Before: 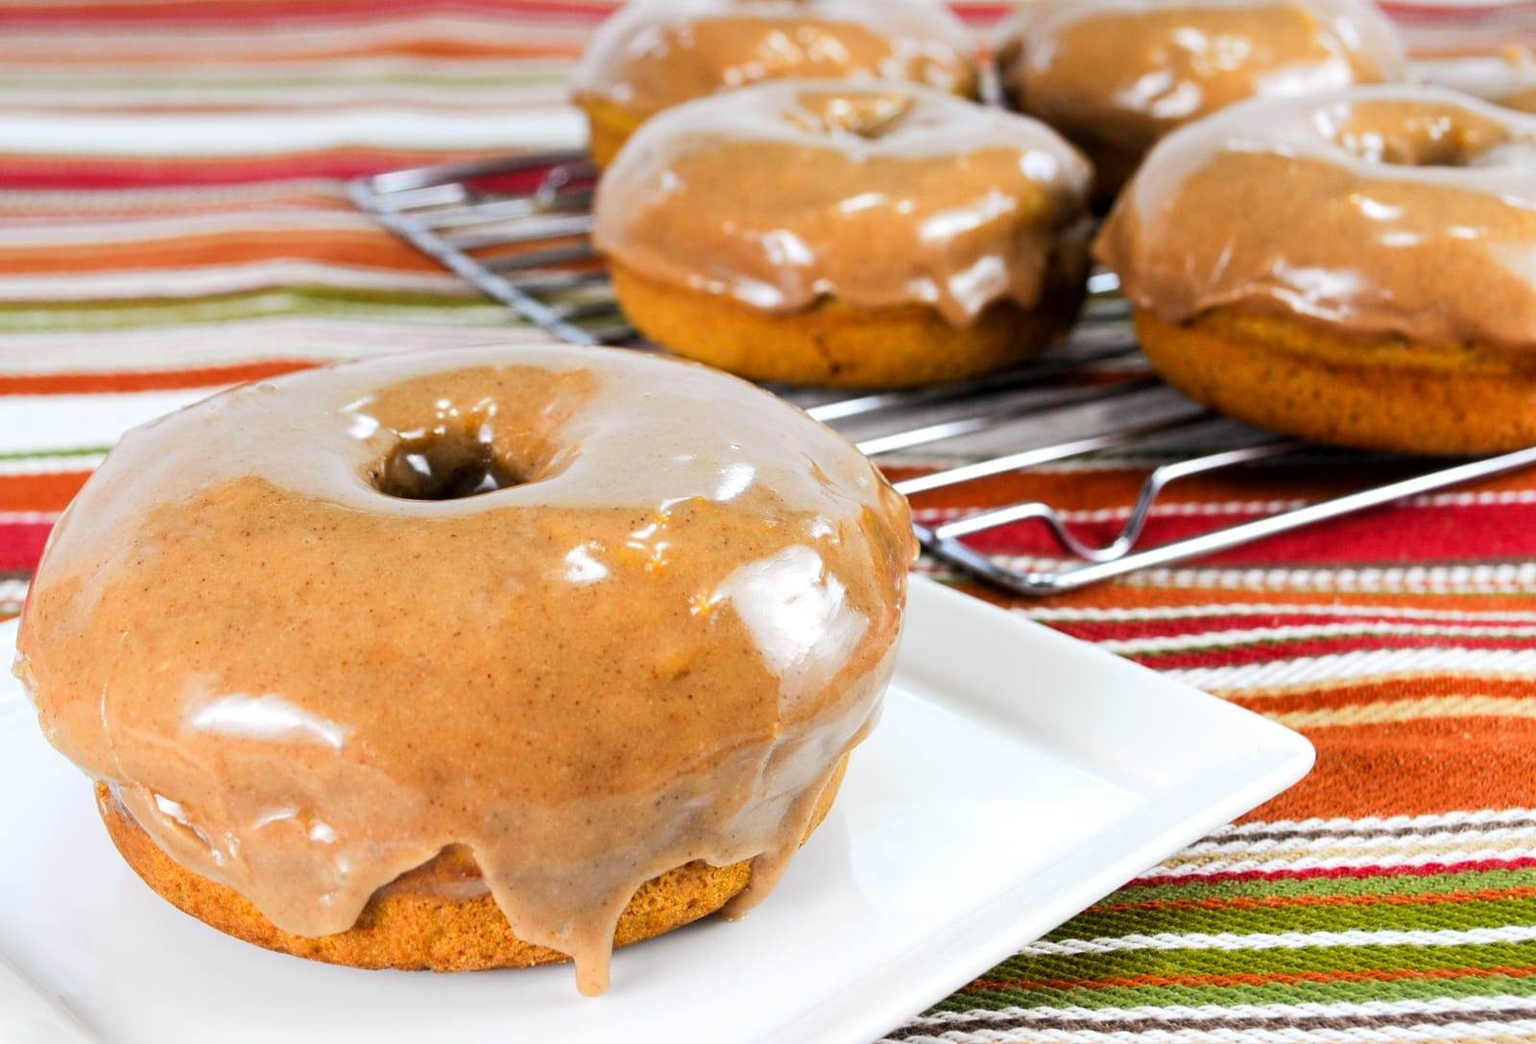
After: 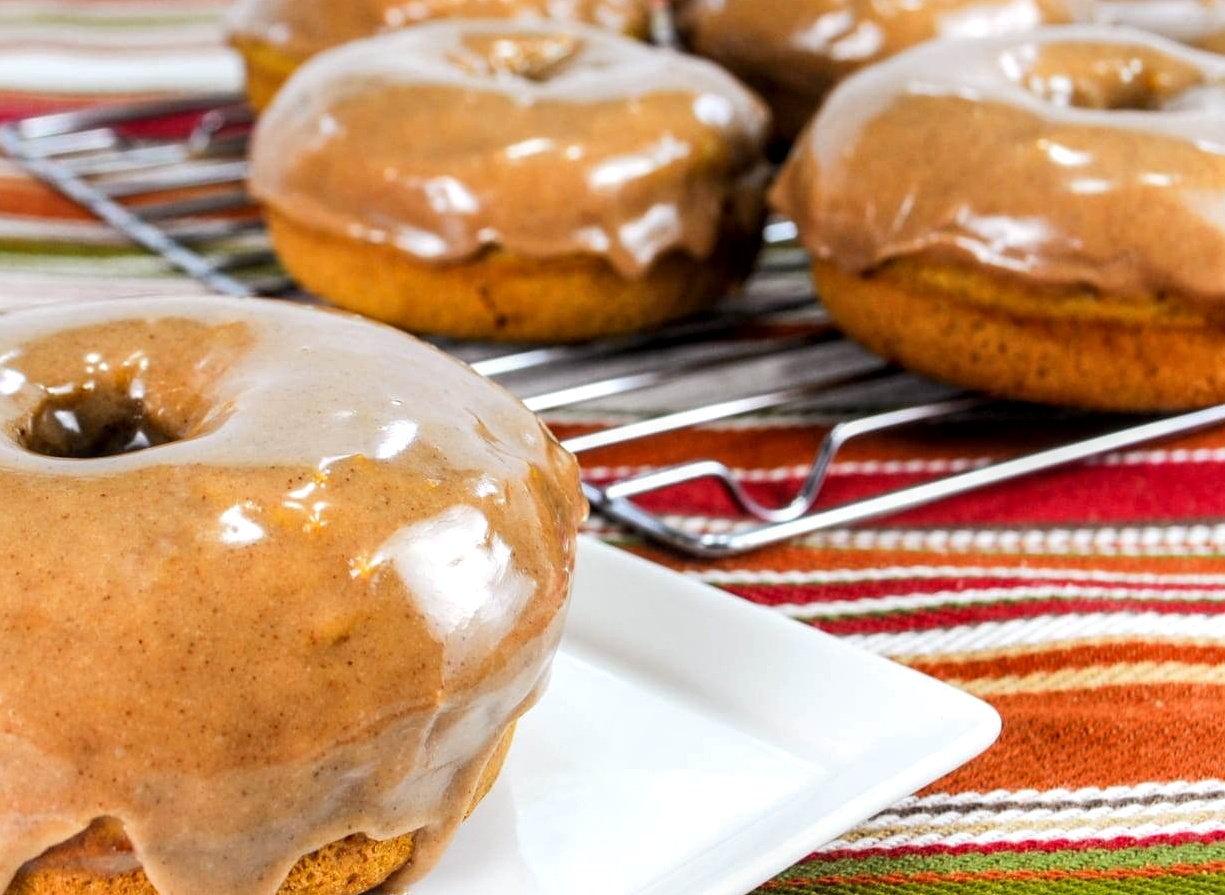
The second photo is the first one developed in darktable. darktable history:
local contrast: on, module defaults
crop: left 23.095%, top 5.827%, bottom 11.854%
